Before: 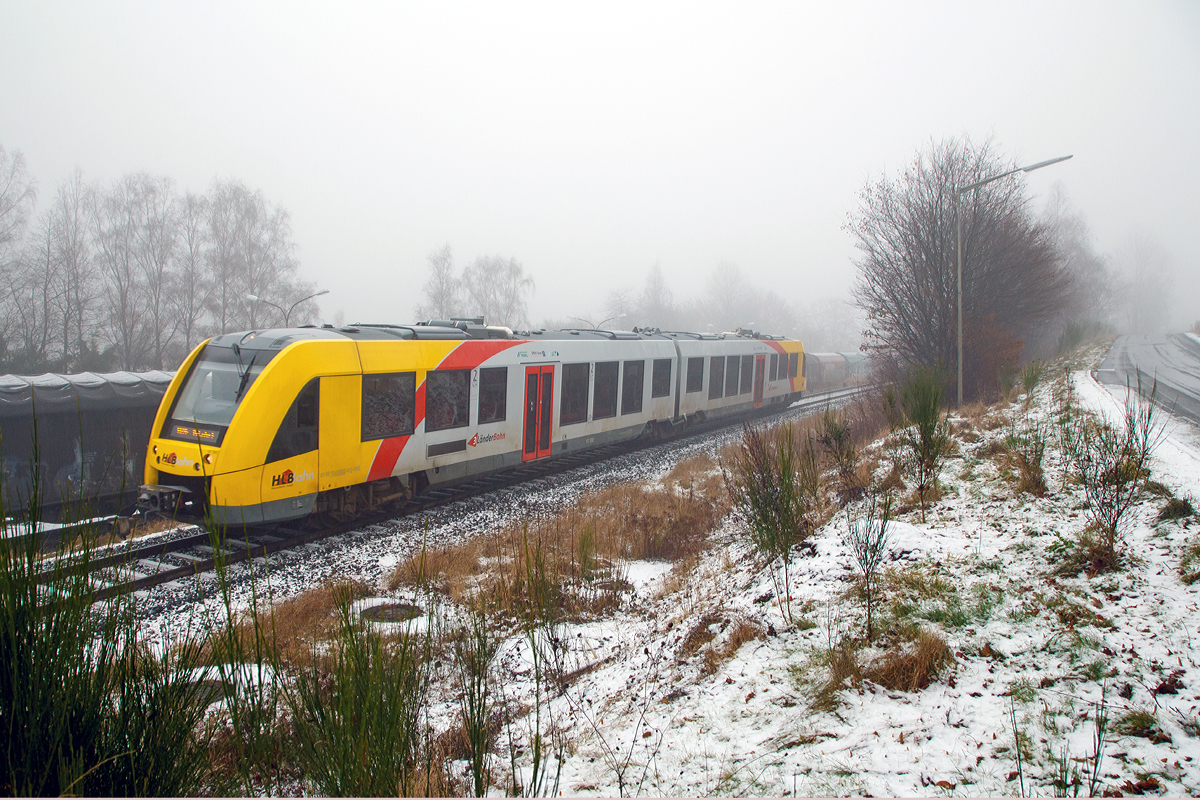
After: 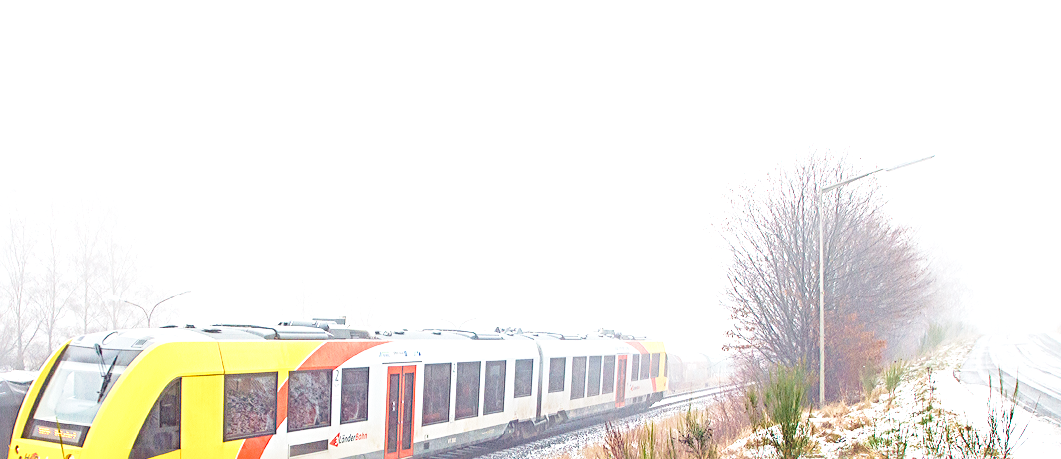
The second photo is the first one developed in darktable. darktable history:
crop and rotate: left 11.573%, bottom 42.534%
sharpen: radius 3.995
velvia: on, module defaults
exposure: black level correction 0, exposure 1.2 EV, compensate highlight preservation false
tone equalizer: on, module defaults
base curve: curves: ch0 [(0, 0) (0.028, 0.03) (0.121, 0.232) (0.46, 0.748) (0.859, 0.968) (1, 1)], preserve colors none
local contrast: detail 113%
